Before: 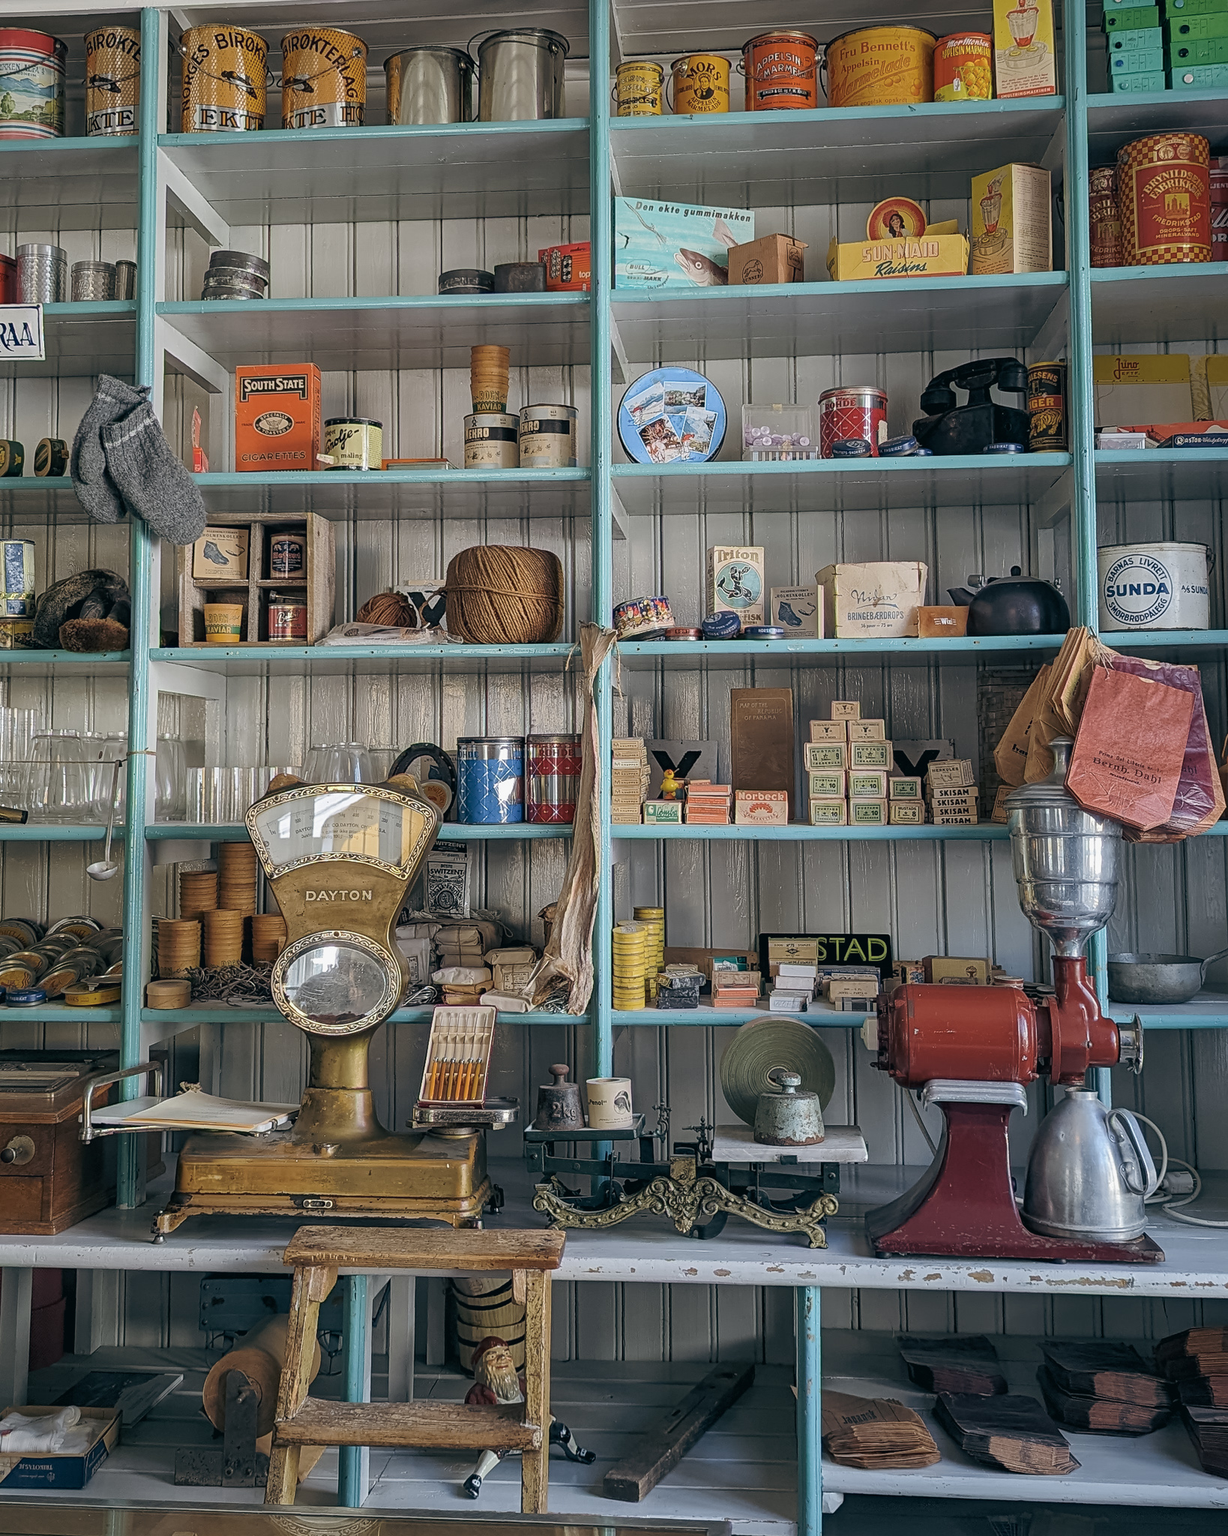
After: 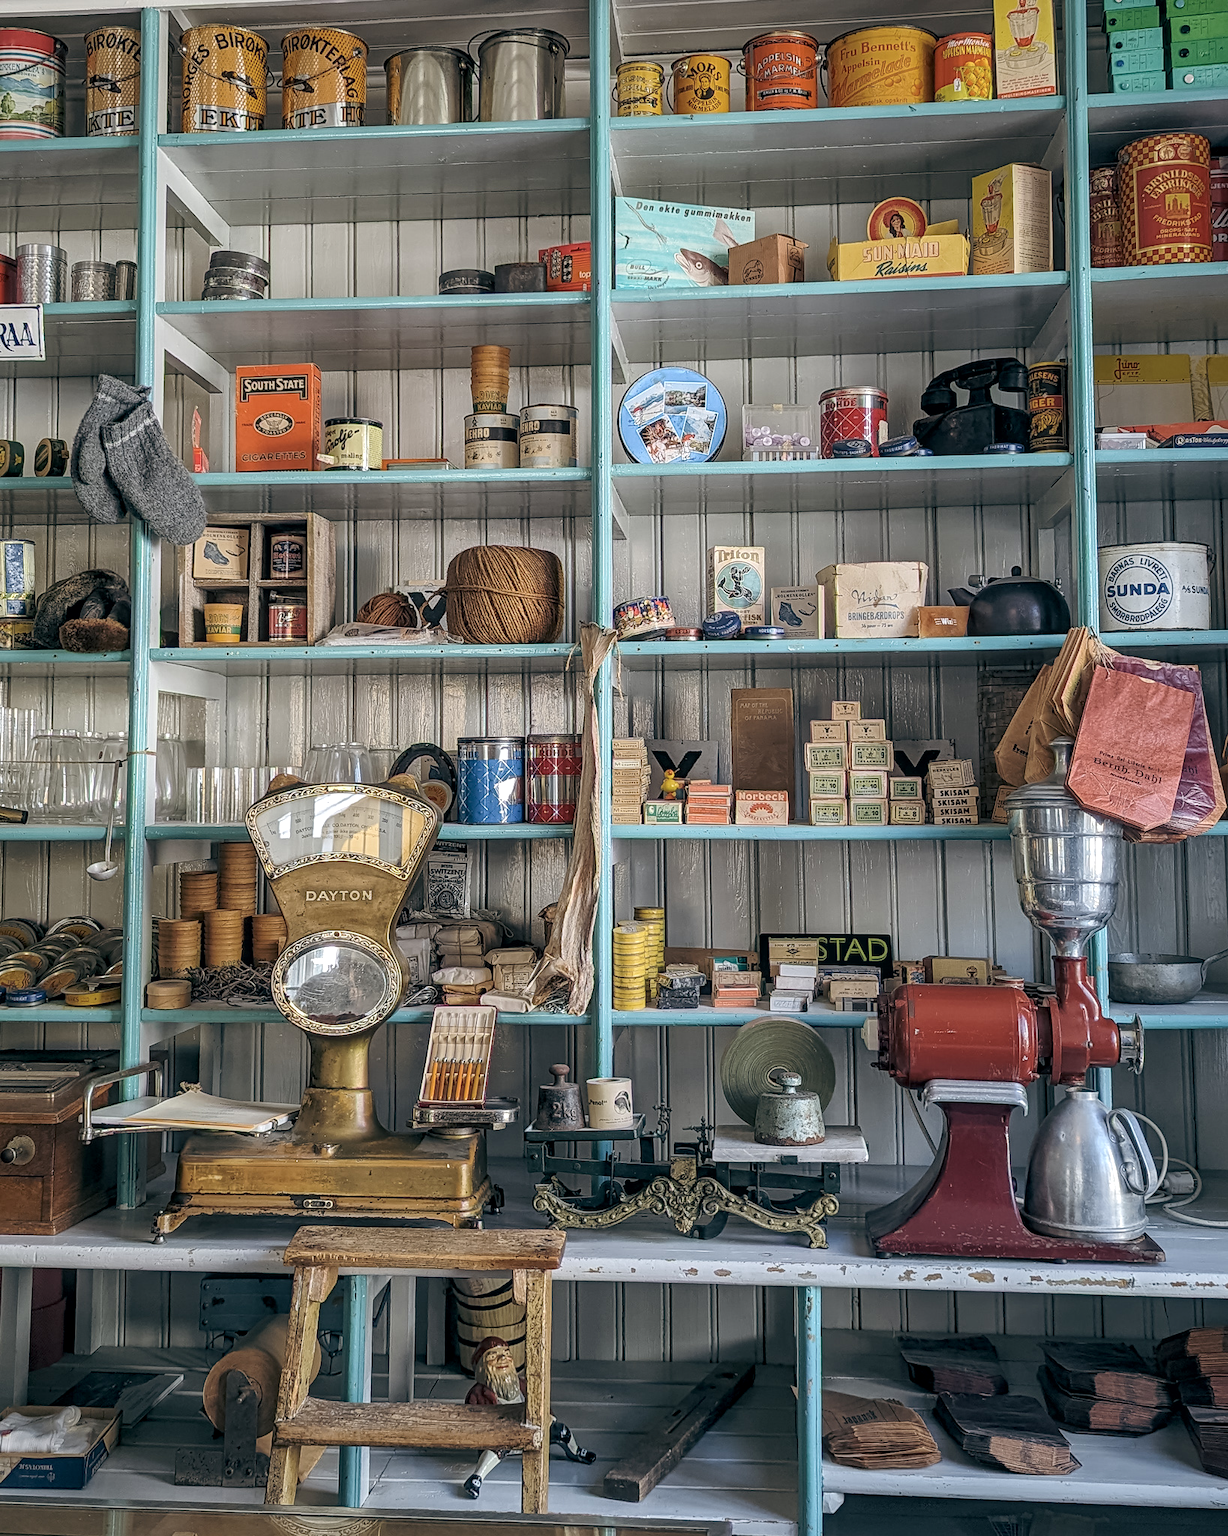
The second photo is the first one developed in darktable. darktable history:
exposure: exposure 0.223 EV, compensate exposure bias true, compensate highlight preservation false
local contrast: on, module defaults
